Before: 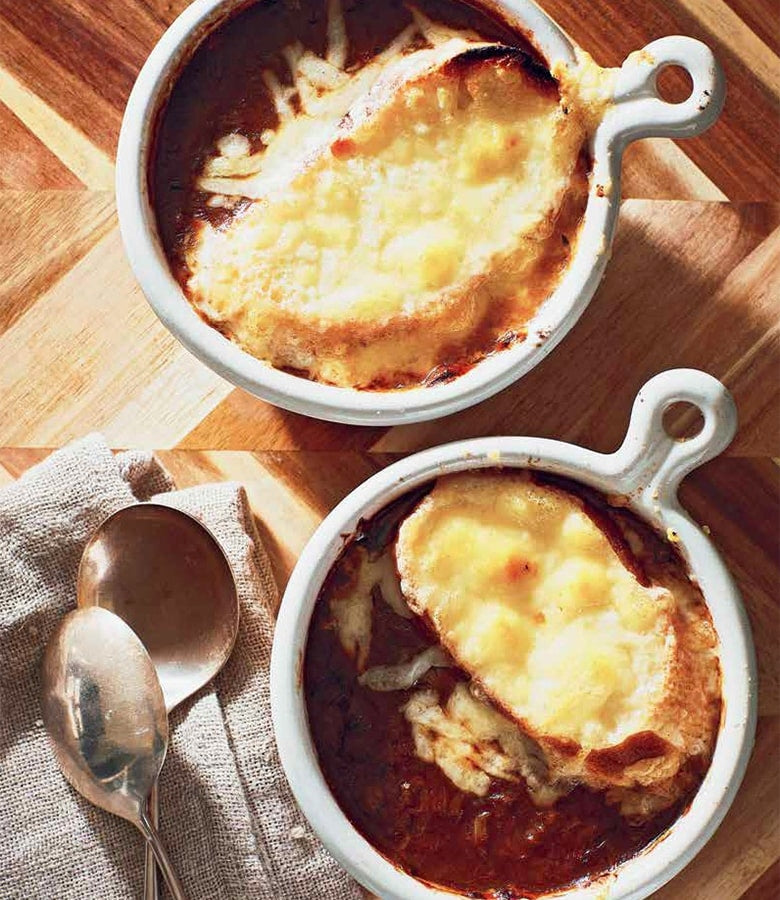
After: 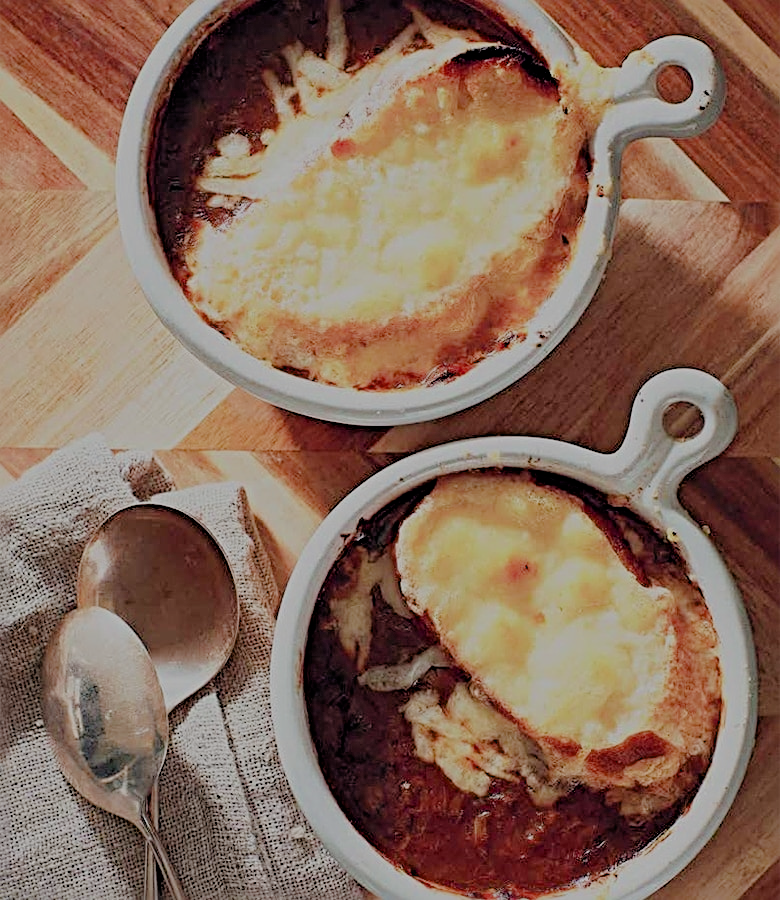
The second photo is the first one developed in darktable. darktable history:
filmic rgb: black relative exposure -4.41 EV, white relative exposure 6.55 EV, hardness 1.84, contrast 0.516
sharpen: radius 3.953
